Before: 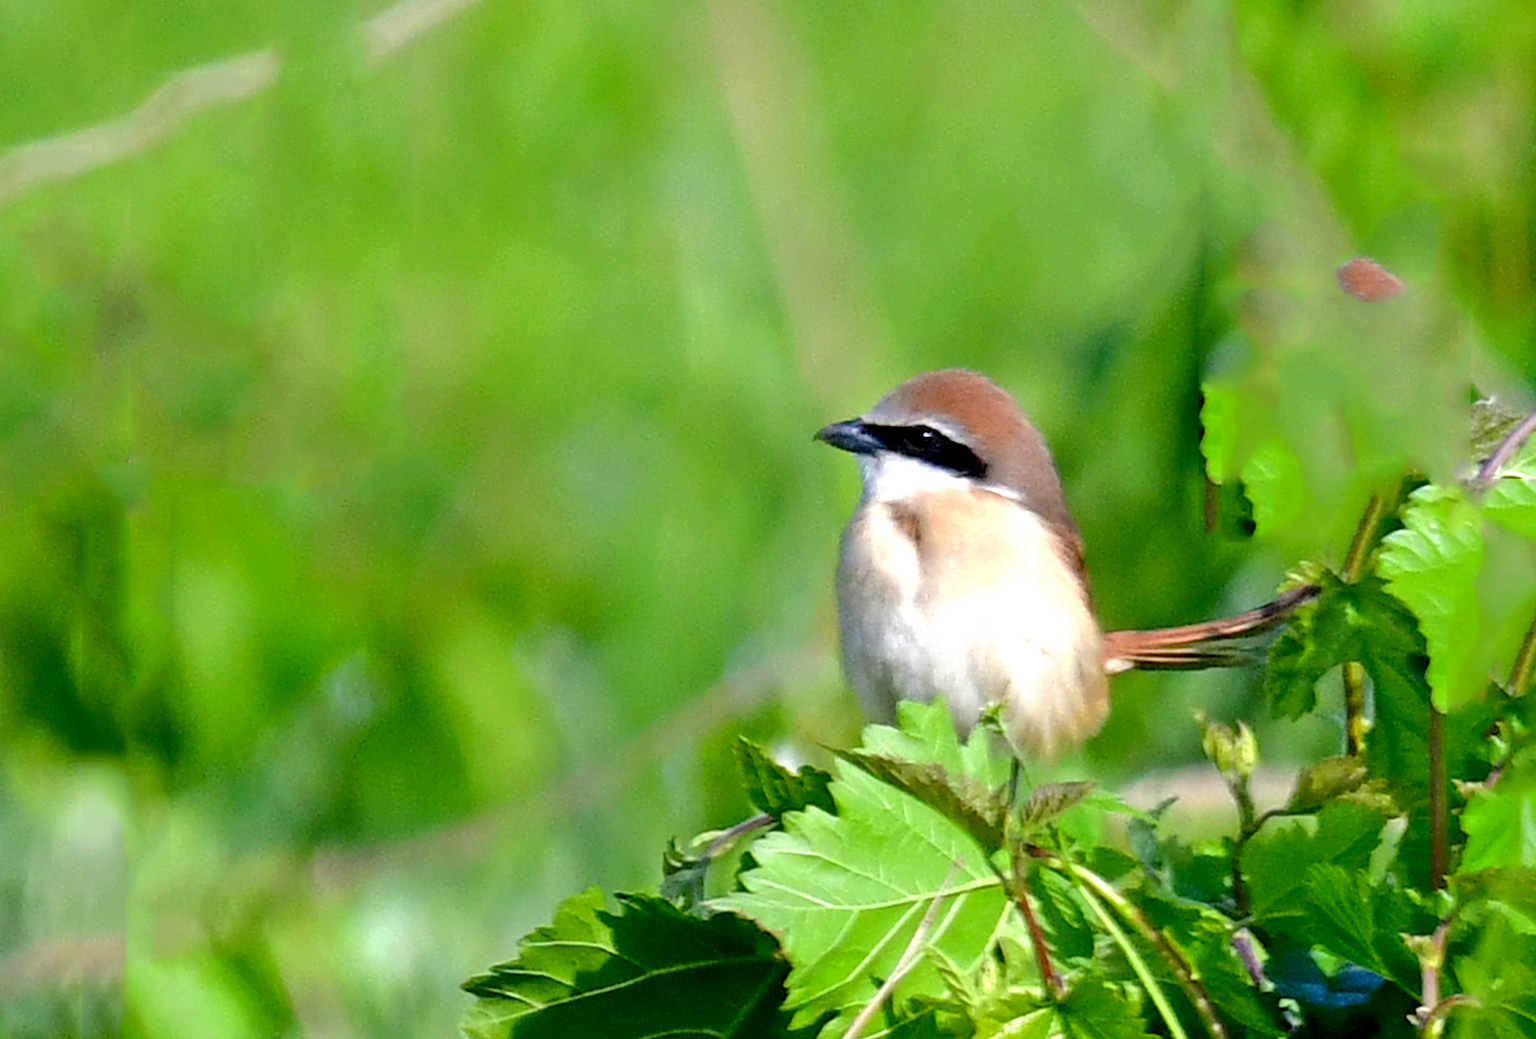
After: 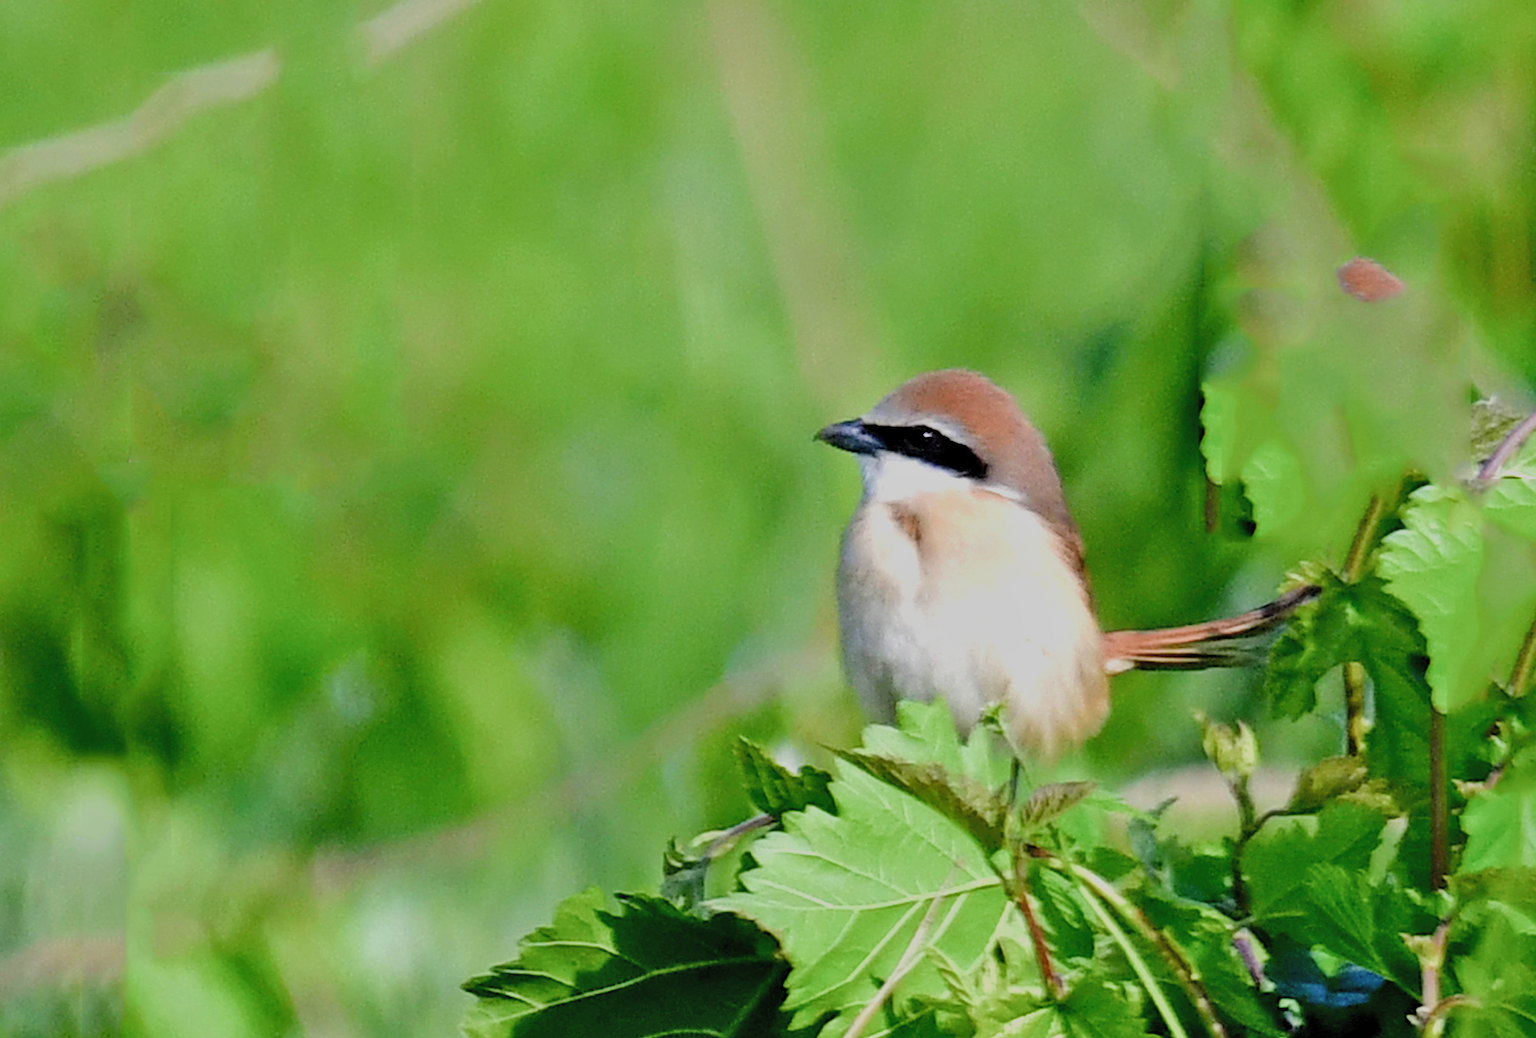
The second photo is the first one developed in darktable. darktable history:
shadows and highlights: shadows 37.28, highlights -27.18, soften with gaussian
filmic rgb: black relative exposure -7.86 EV, white relative exposure 4.31 EV, hardness 3.85, color science v5 (2021), contrast in shadows safe, contrast in highlights safe
